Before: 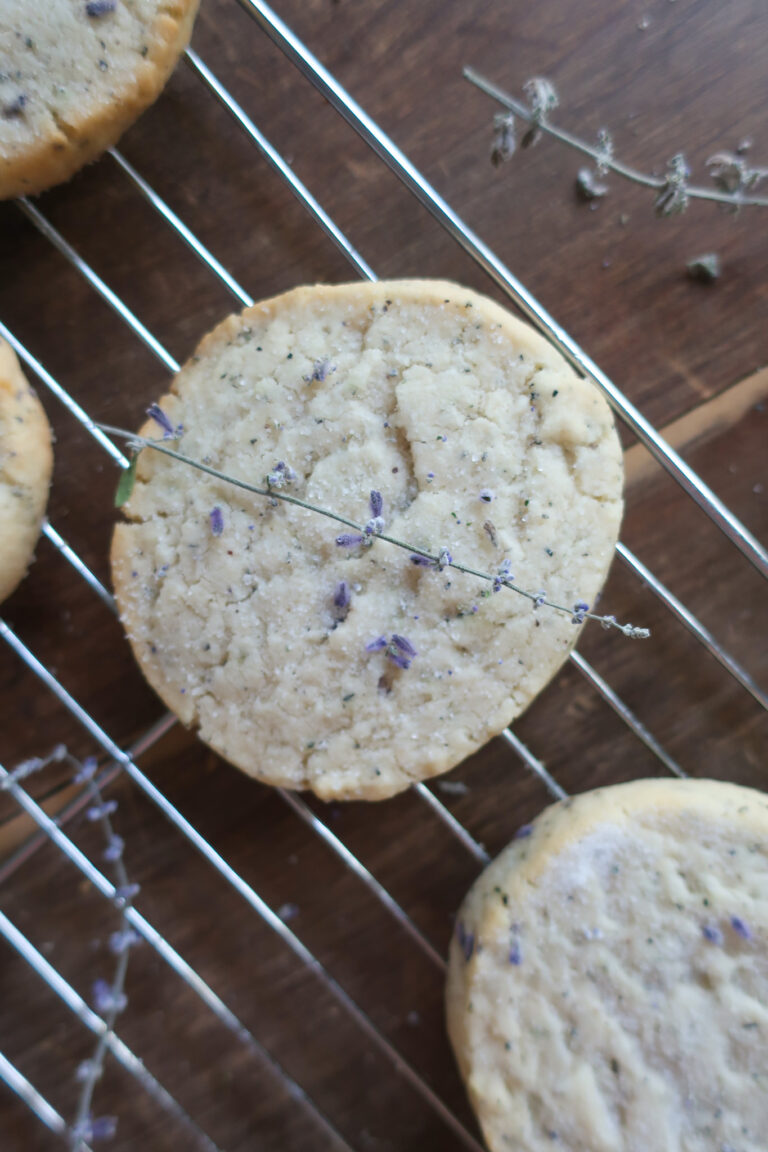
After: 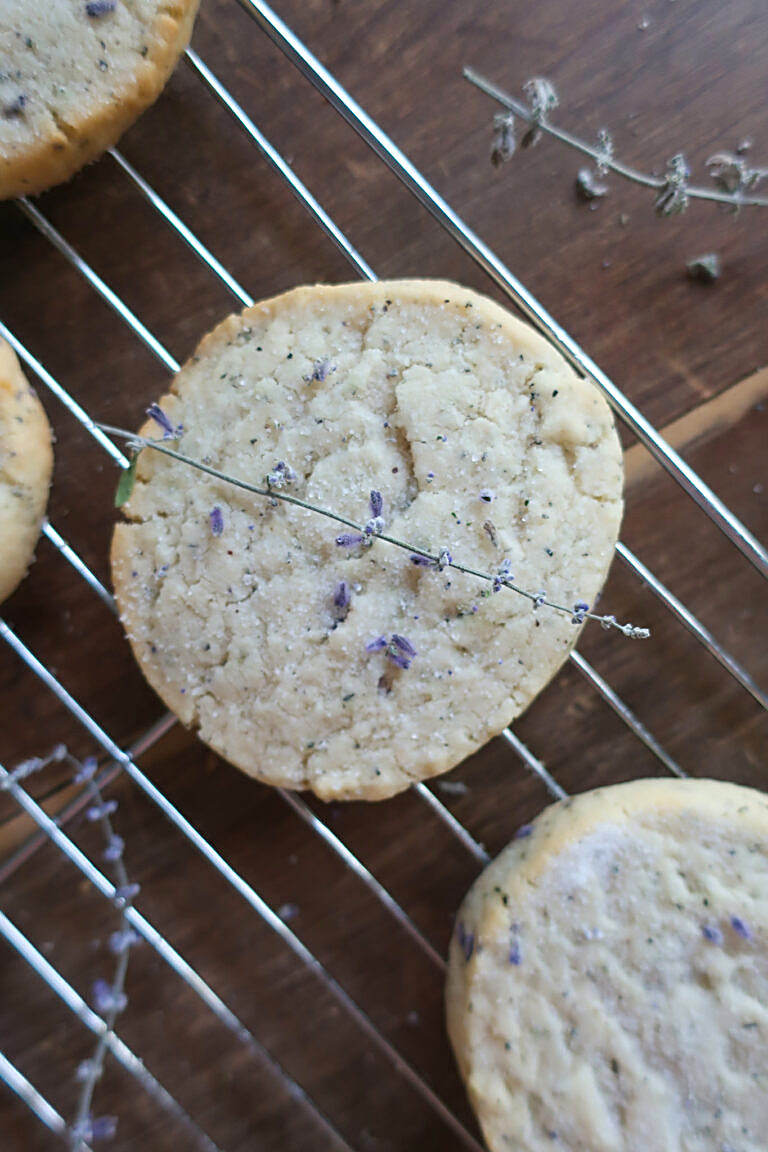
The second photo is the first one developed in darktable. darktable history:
color balance rgb: perceptual saturation grading › global saturation 0.241%, global vibrance 20%
sharpen: amount 0.745
